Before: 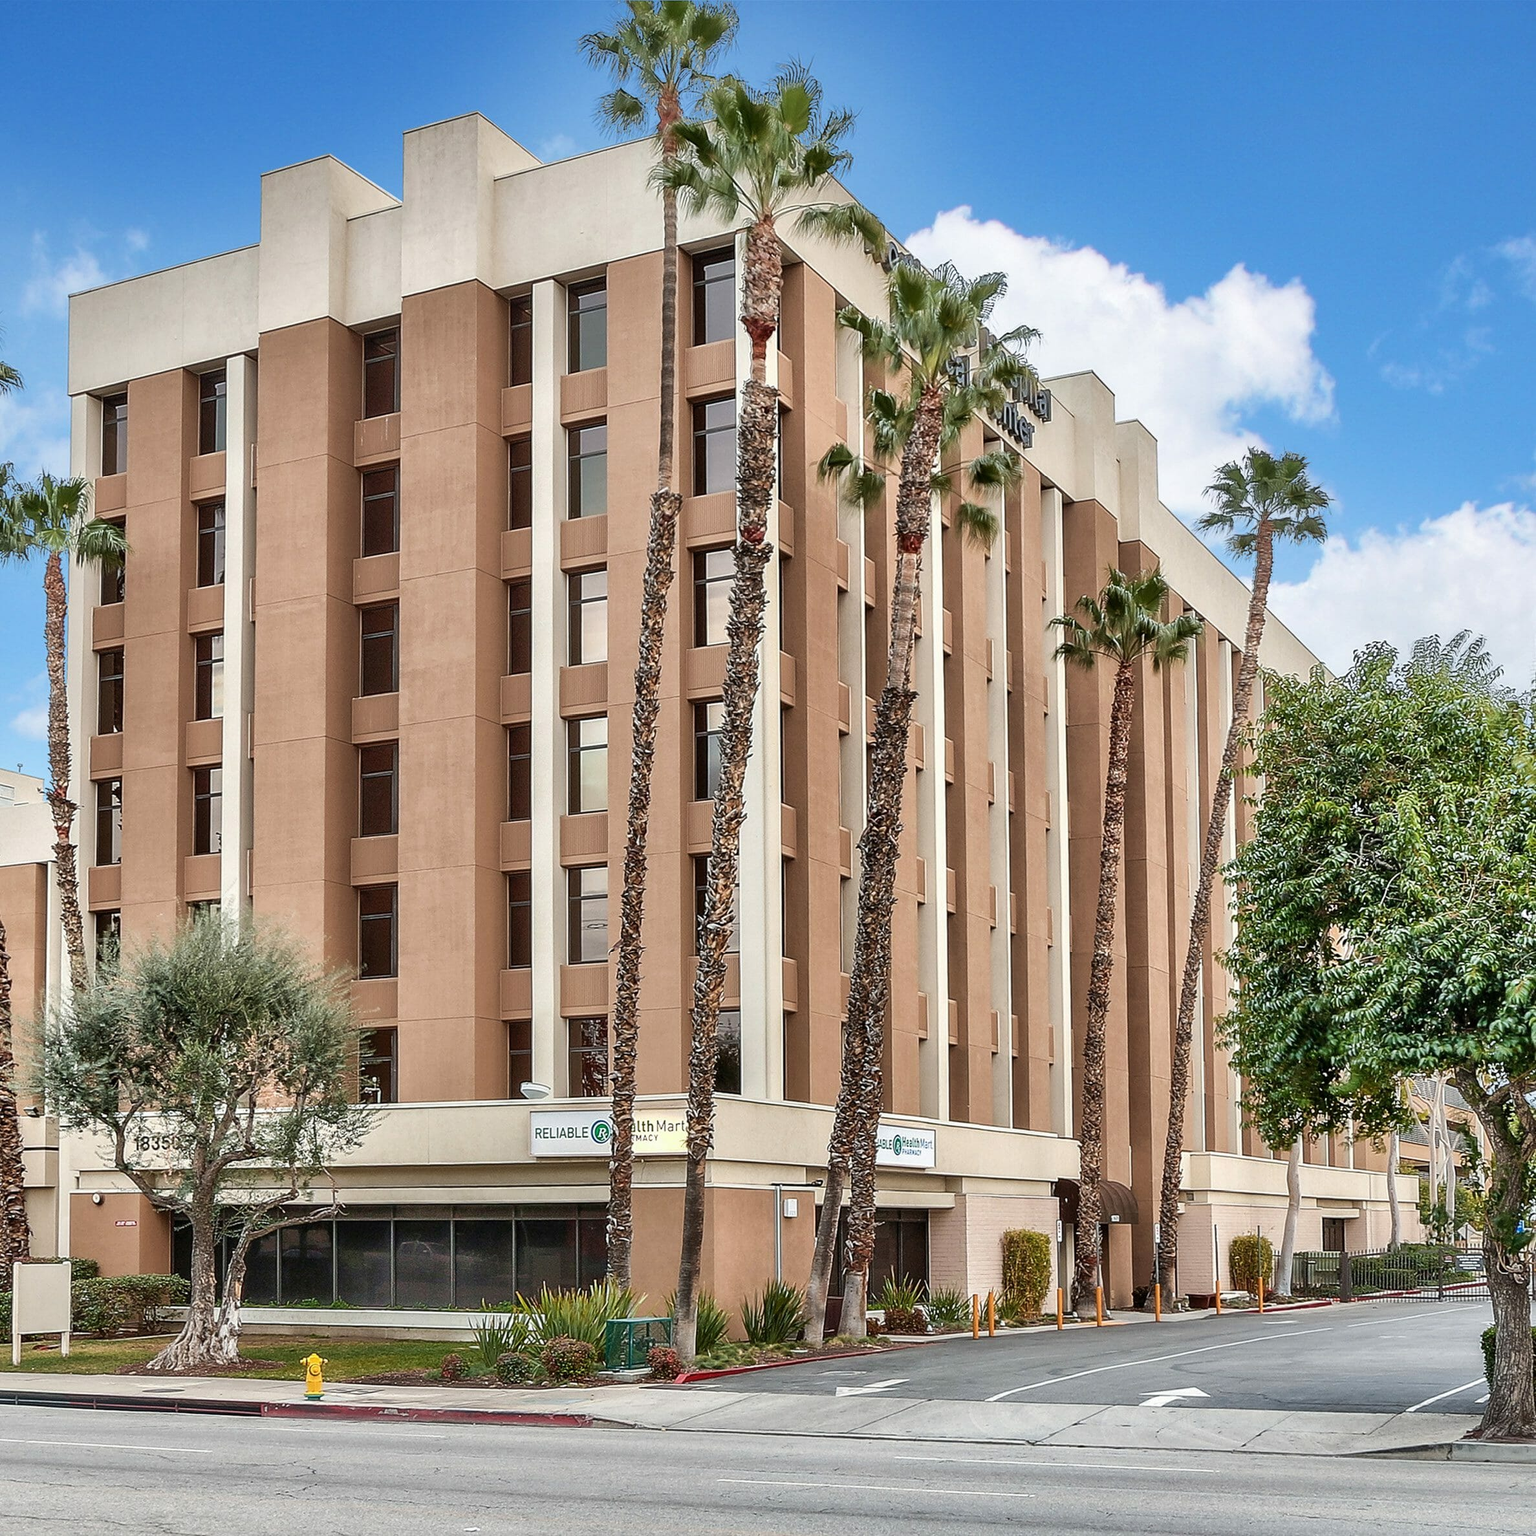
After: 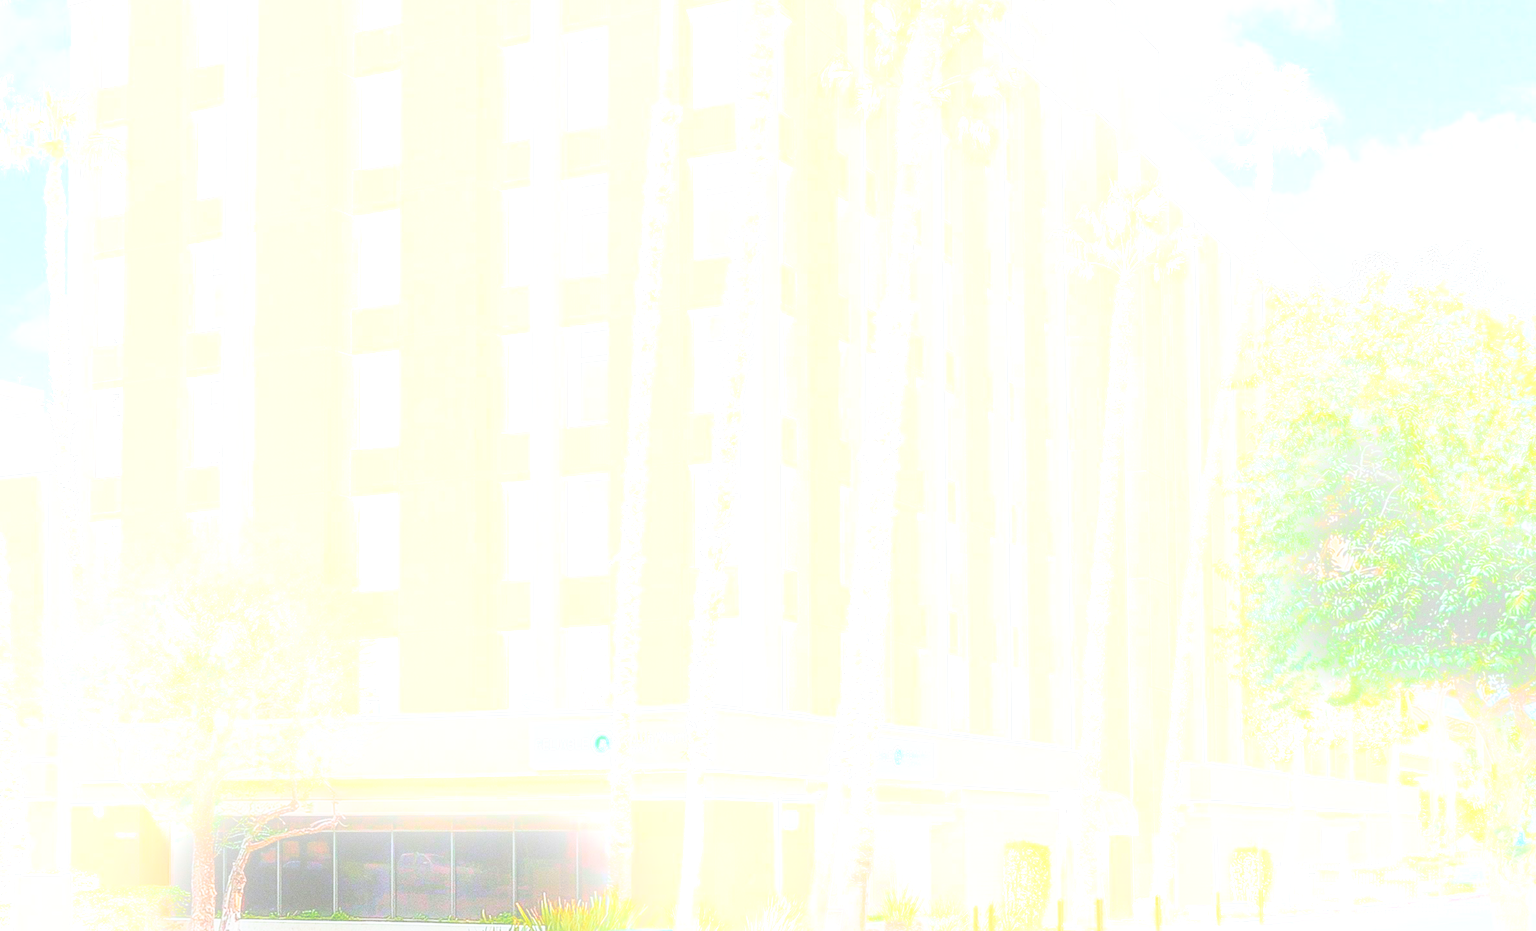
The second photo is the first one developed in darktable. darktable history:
crop and rotate: top 25.357%, bottom 13.942%
velvia: on, module defaults
white balance: red 0.983, blue 1.036
grain: coarseness 0.09 ISO
bloom: size 25%, threshold 5%, strength 90%
base curve: curves: ch0 [(0, 0) (0.028, 0.03) (0.121, 0.232) (0.46, 0.748) (0.859, 0.968) (1, 1)], preserve colors none
